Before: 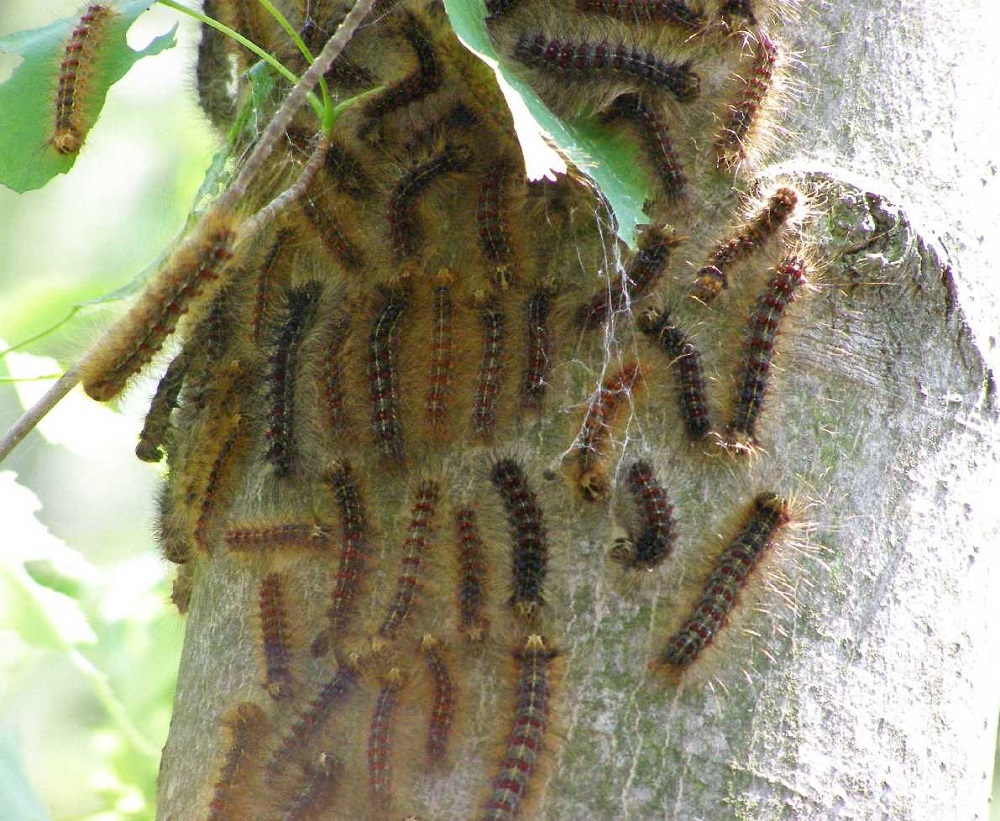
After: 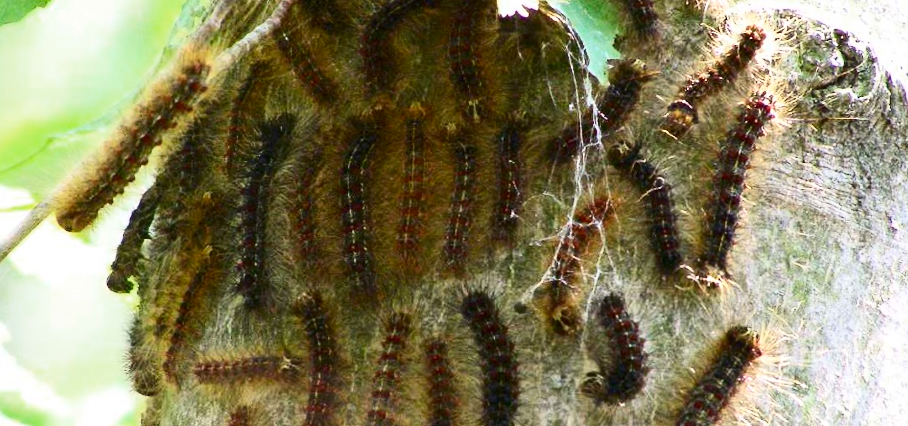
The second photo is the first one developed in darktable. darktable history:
color zones: curves: ch0 [(0, 0.465) (0.092, 0.596) (0.289, 0.464) (0.429, 0.453) (0.571, 0.464) (0.714, 0.455) (0.857, 0.462) (1, 0.465)]
contrast brightness saturation: contrast 0.4, brightness 0.1, saturation 0.21
crop: left 1.744%, top 19.225%, right 5.069%, bottom 28.357%
rotate and perspective: rotation 0.226°, lens shift (vertical) -0.042, crop left 0.023, crop right 0.982, crop top 0.006, crop bottom 0.994
